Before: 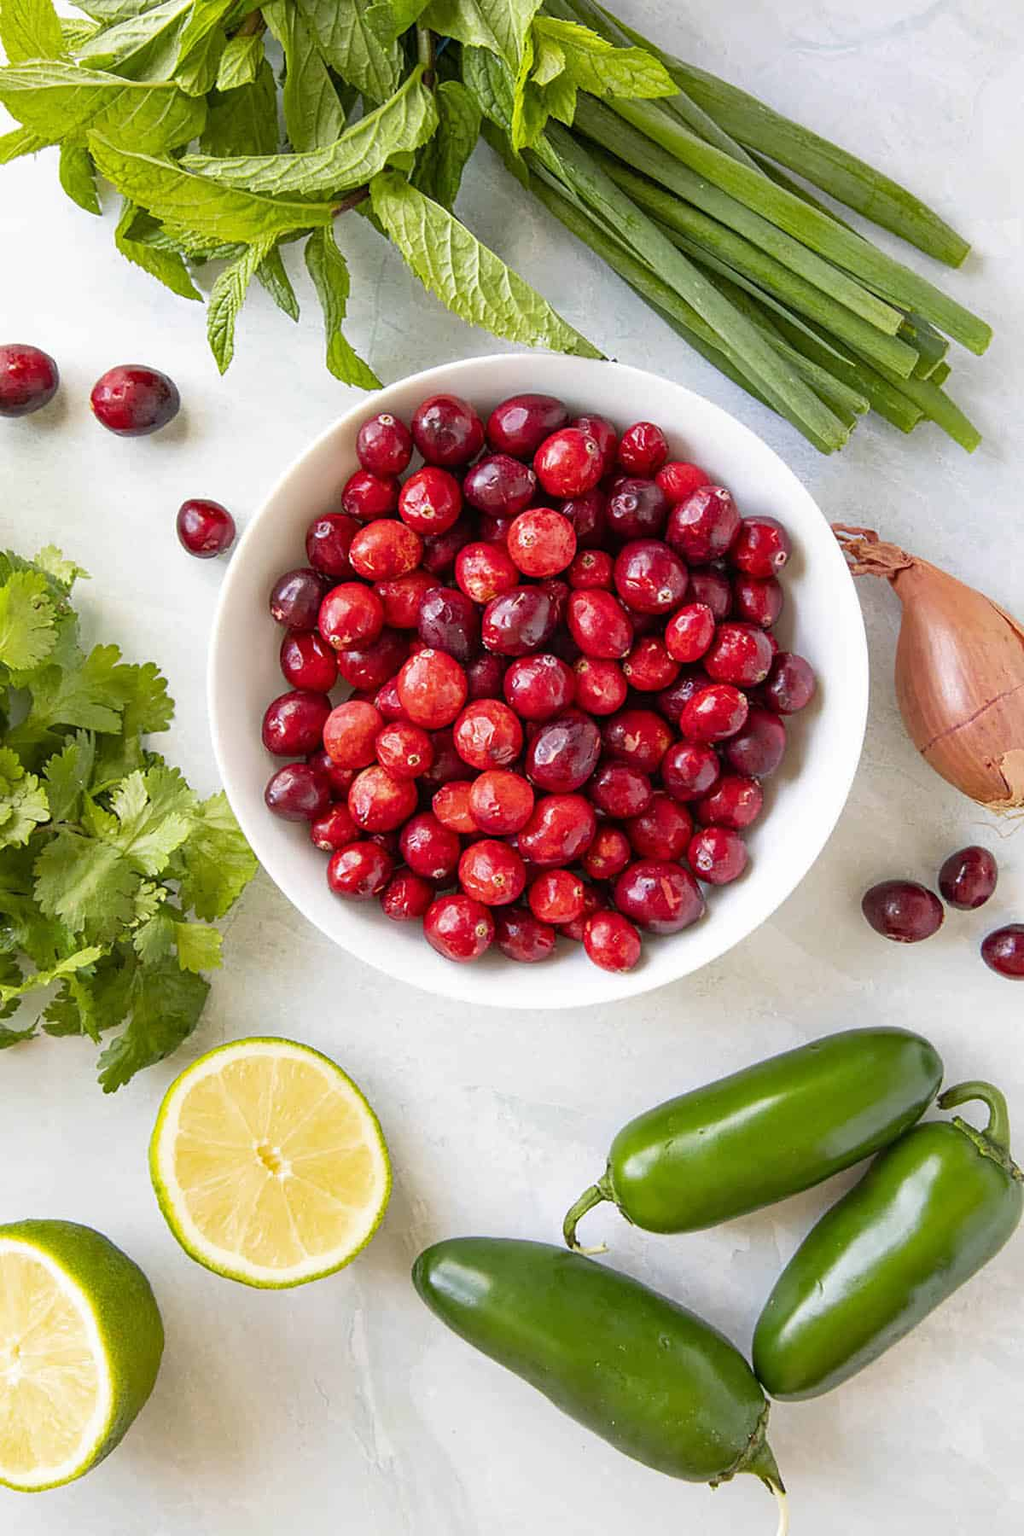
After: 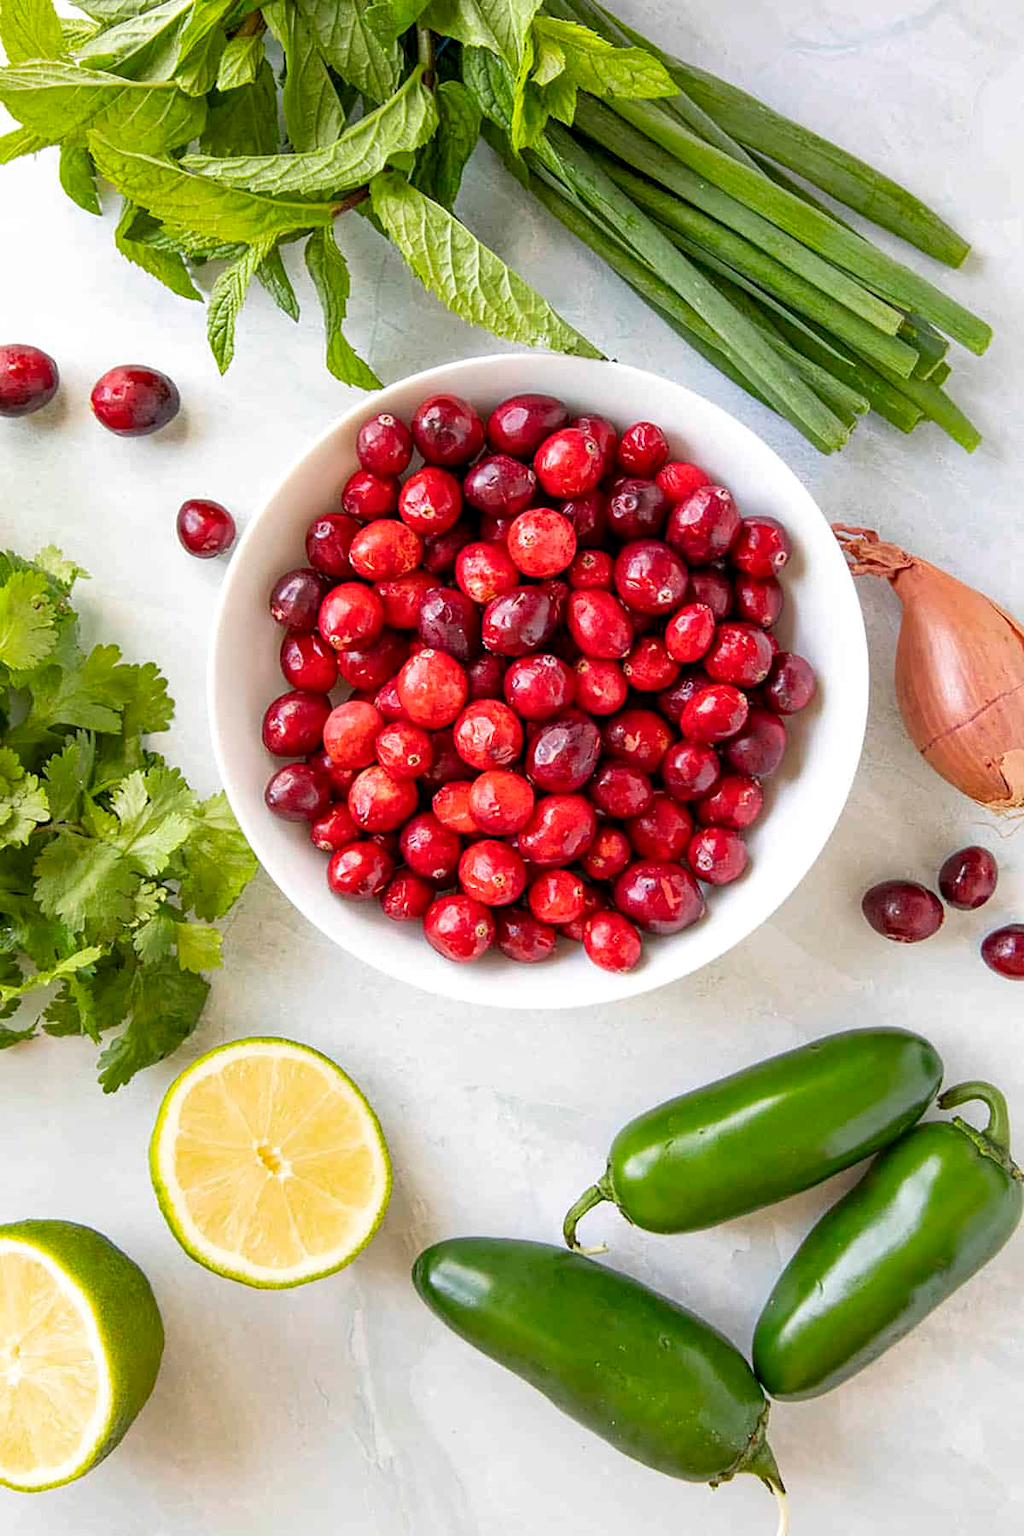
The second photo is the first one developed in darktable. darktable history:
local contrast: highlights 105%, shadows 101%, detail 119%, midtone range 0.2
